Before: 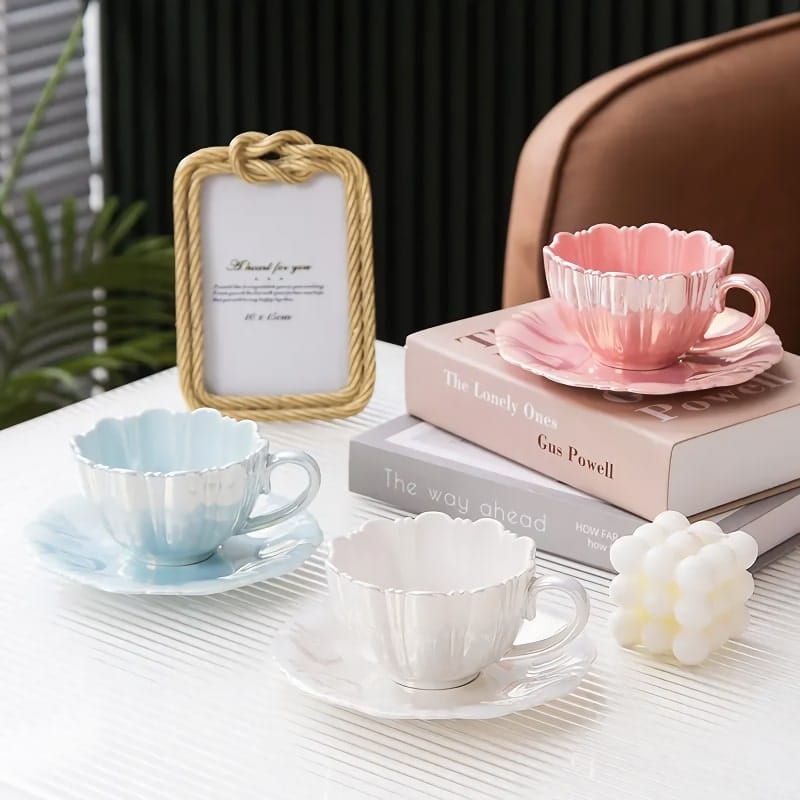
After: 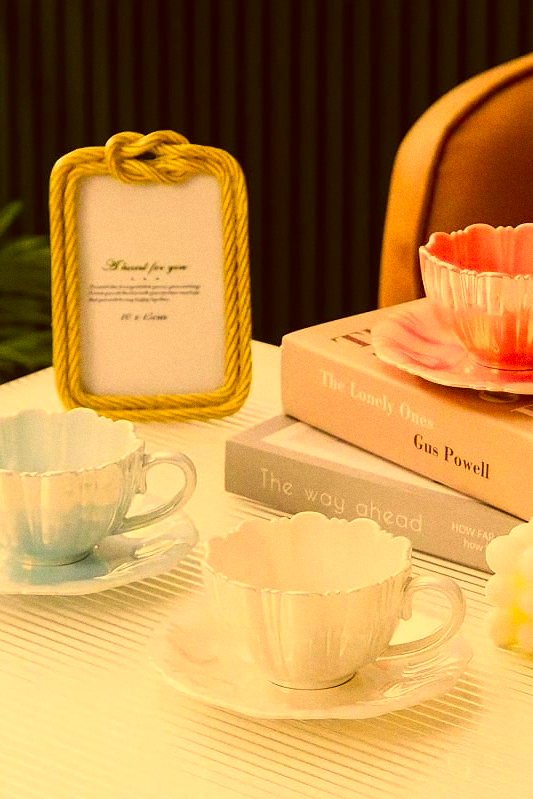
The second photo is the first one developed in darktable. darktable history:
crop and rotate: left 15.546%, right 17.787%
grain: on, module defaults
white balance: red 0.978, blue 0.999
color correction: highlights a* 10.44, highlights b* 30.04, shadows a* 2.73, shadows b* 17.51, saturation 1.72
